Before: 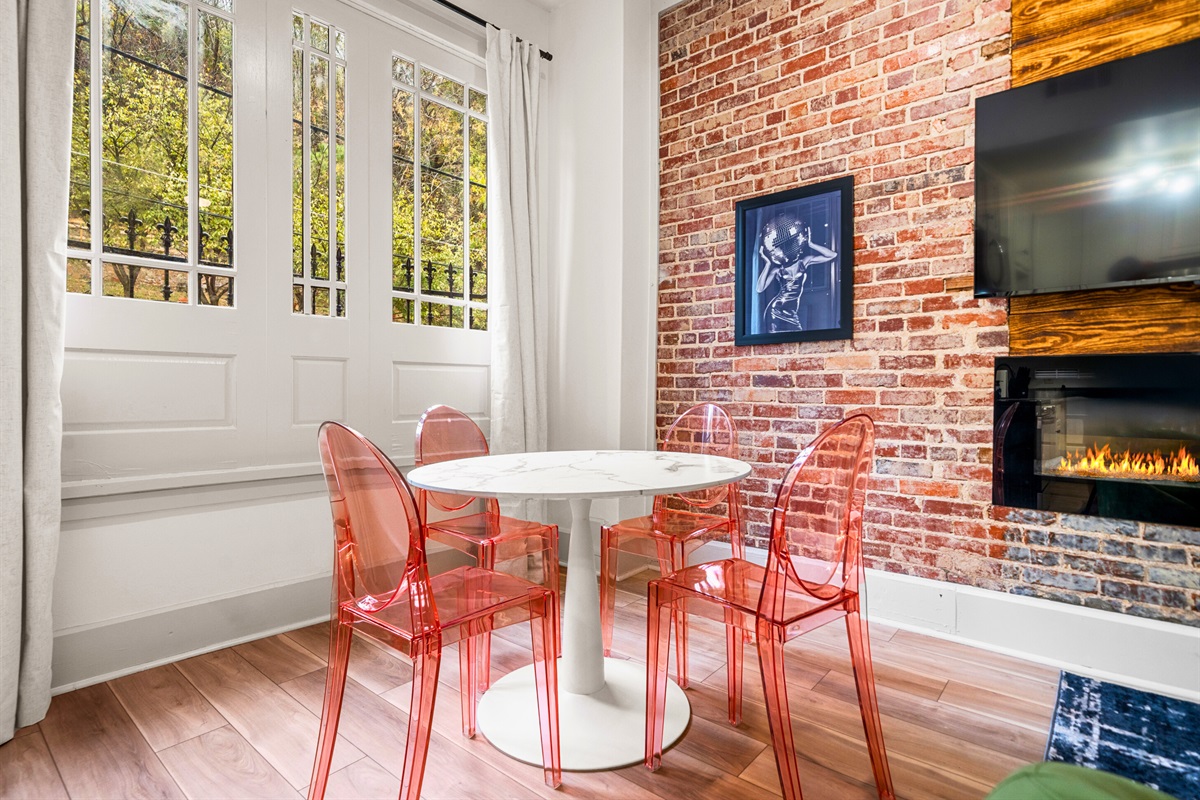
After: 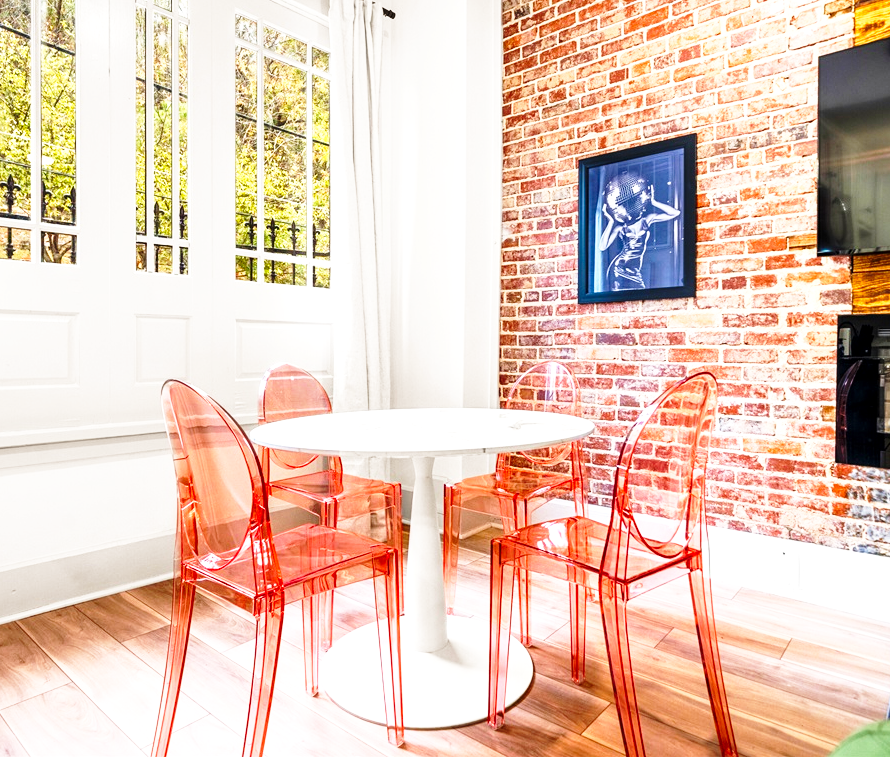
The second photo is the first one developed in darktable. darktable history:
crop and rotate: left 13.15%, top 5.251%, right 12.609%
local contrast: highlights 100%, shadows 100%, detail 120%, midtone range 0.2
base curve: curves: ch0 [(0, 0) (0.026, 0.03) (0.109, 0.232) (0.351, 0.748) (0.669, 0.968) (1, 1)], preserve colors none
